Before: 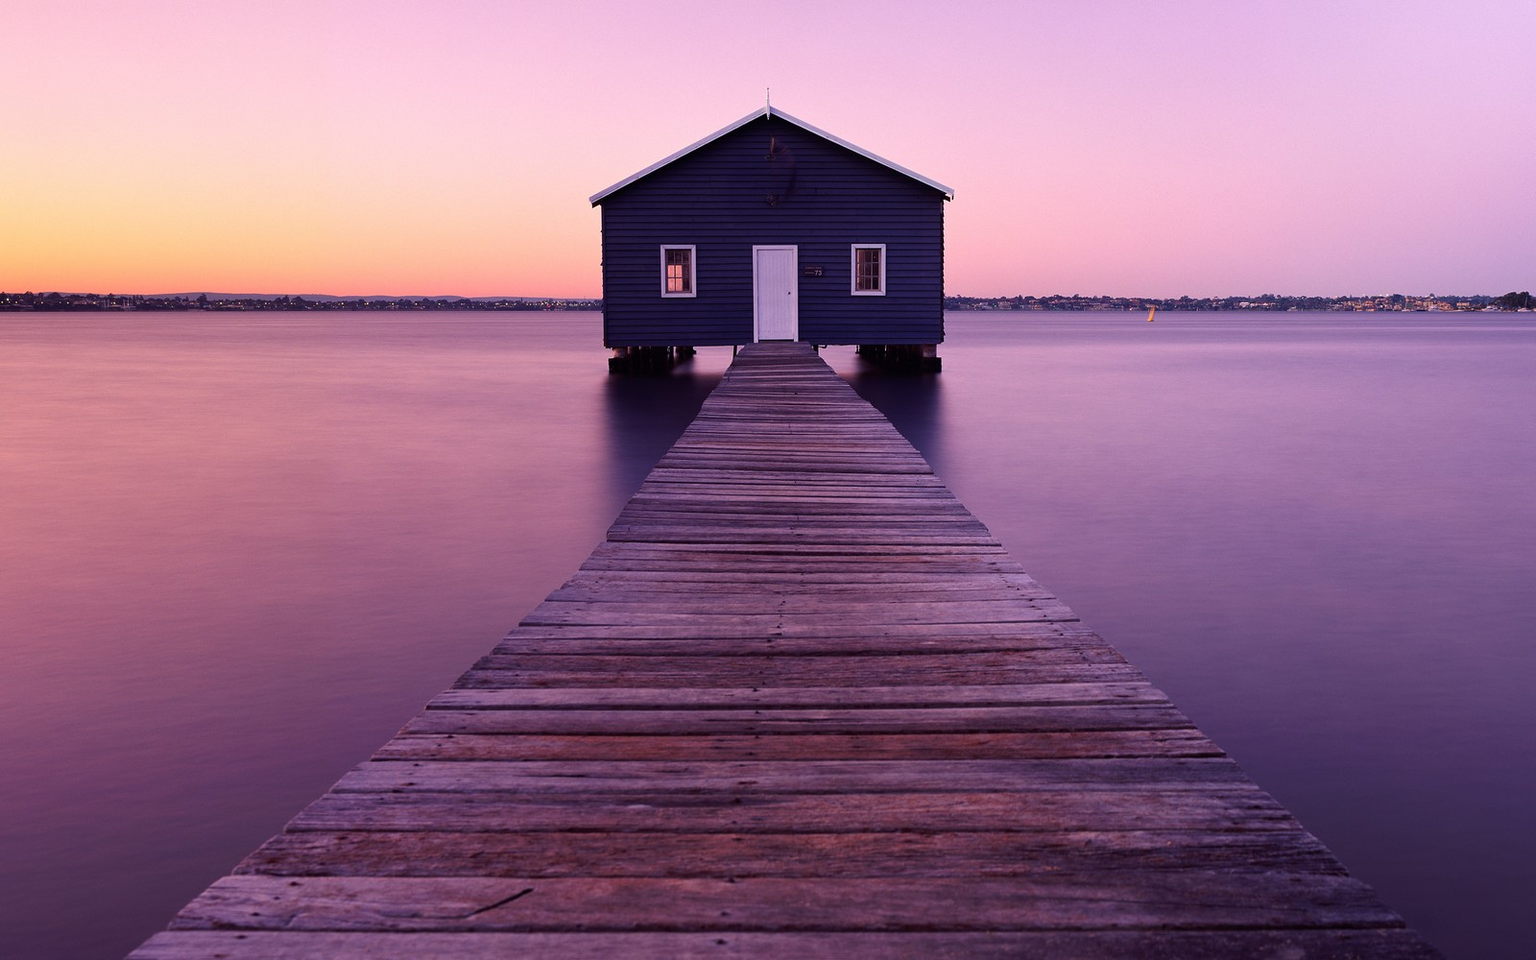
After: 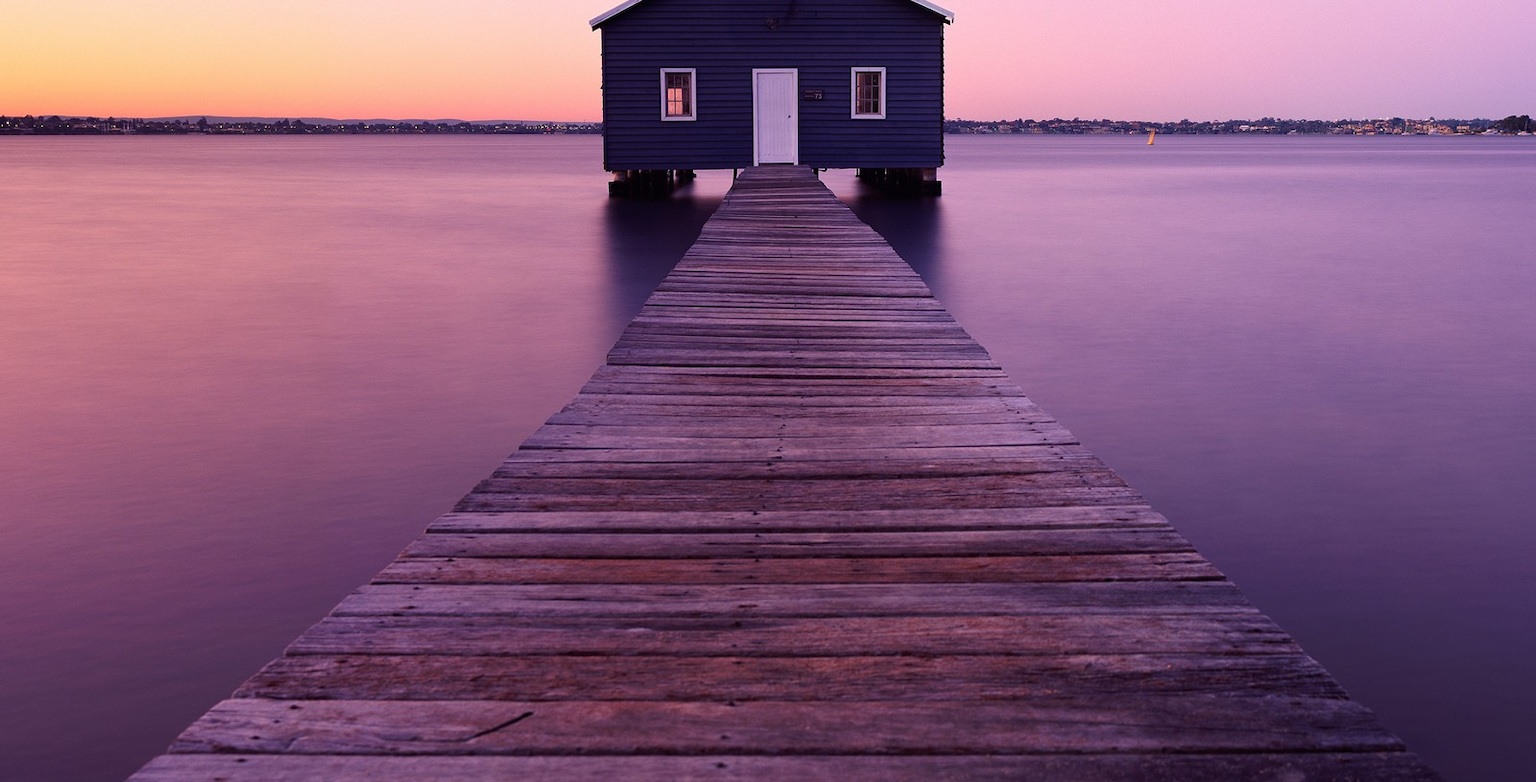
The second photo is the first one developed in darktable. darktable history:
crop and rotate: top 18.494%
